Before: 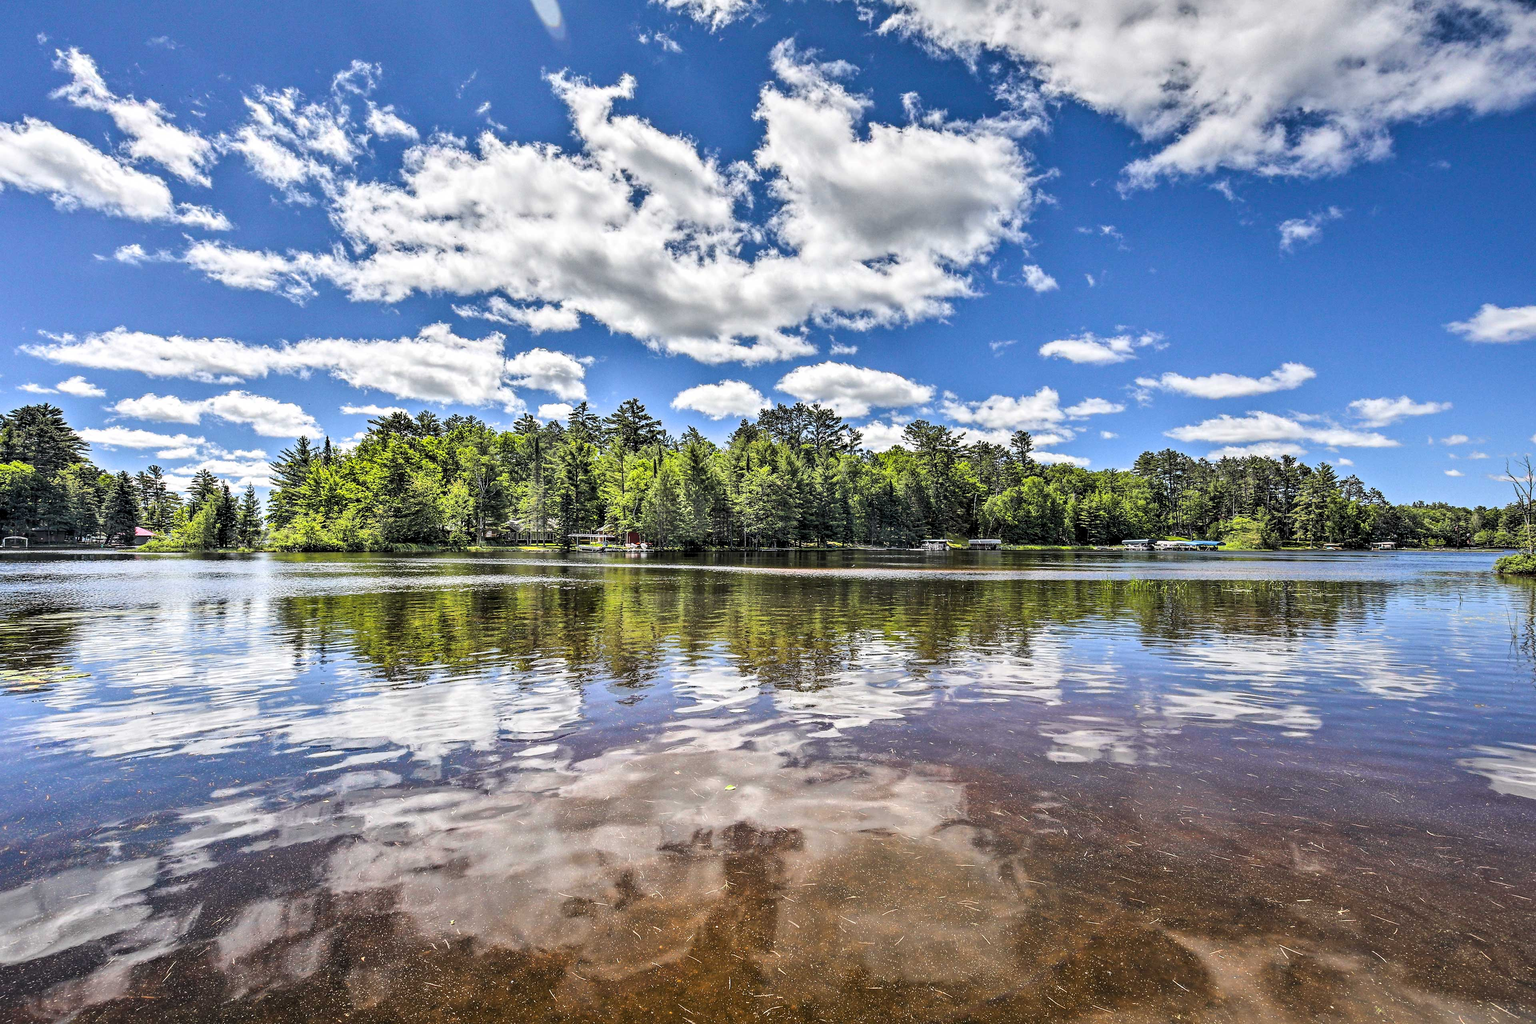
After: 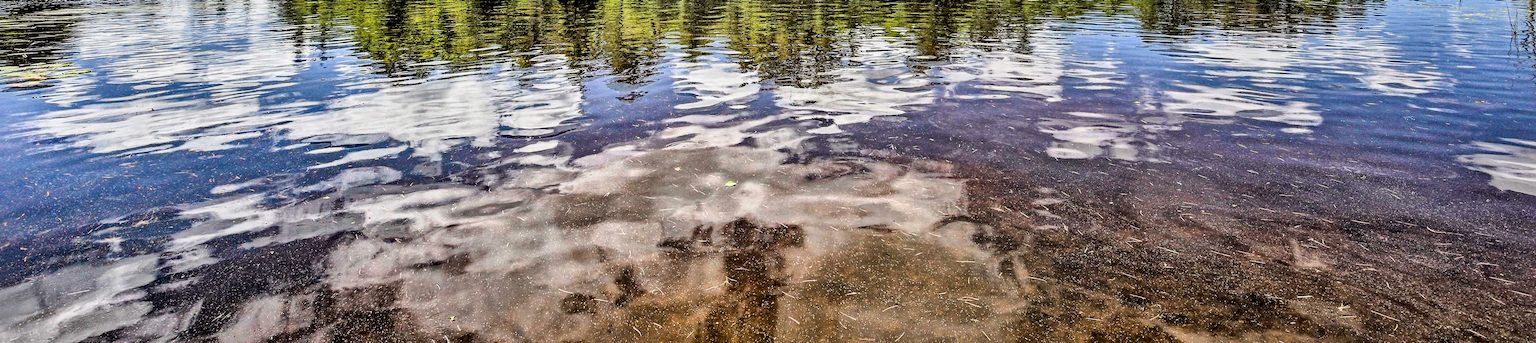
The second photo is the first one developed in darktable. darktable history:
exposure: black level correction 0.01, exposure 0.008 EV, compensate exposure bias true, compensate highlight preservation false
haze removal: compatibility mode true, adaptive false
local contrast: mode bilateral grid, contrast 19, coarseness 51, detail 178%, midtone range 0.2
crop and rotate: top 59.005%, bottom 7.469%
shadows and highlights: soften with gaussian
filmic rgb: black relative exposure -7.99 EV, white relative exposure 4.01 EV, hardness 4.15, latitude 49.84%, contrast 1.101
